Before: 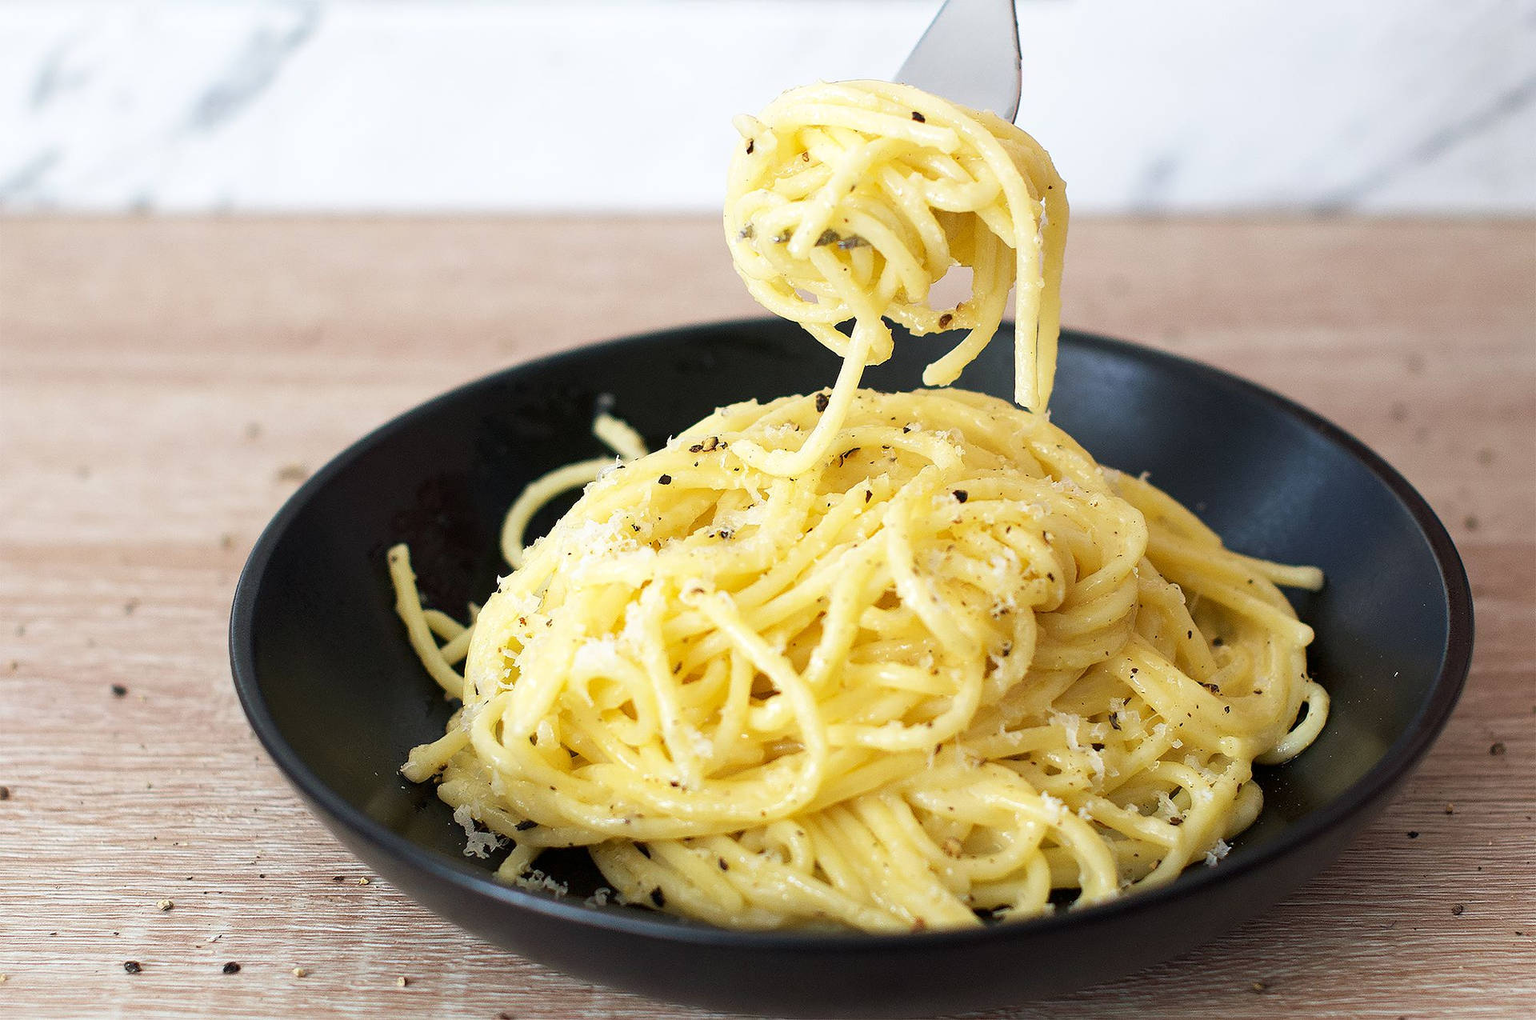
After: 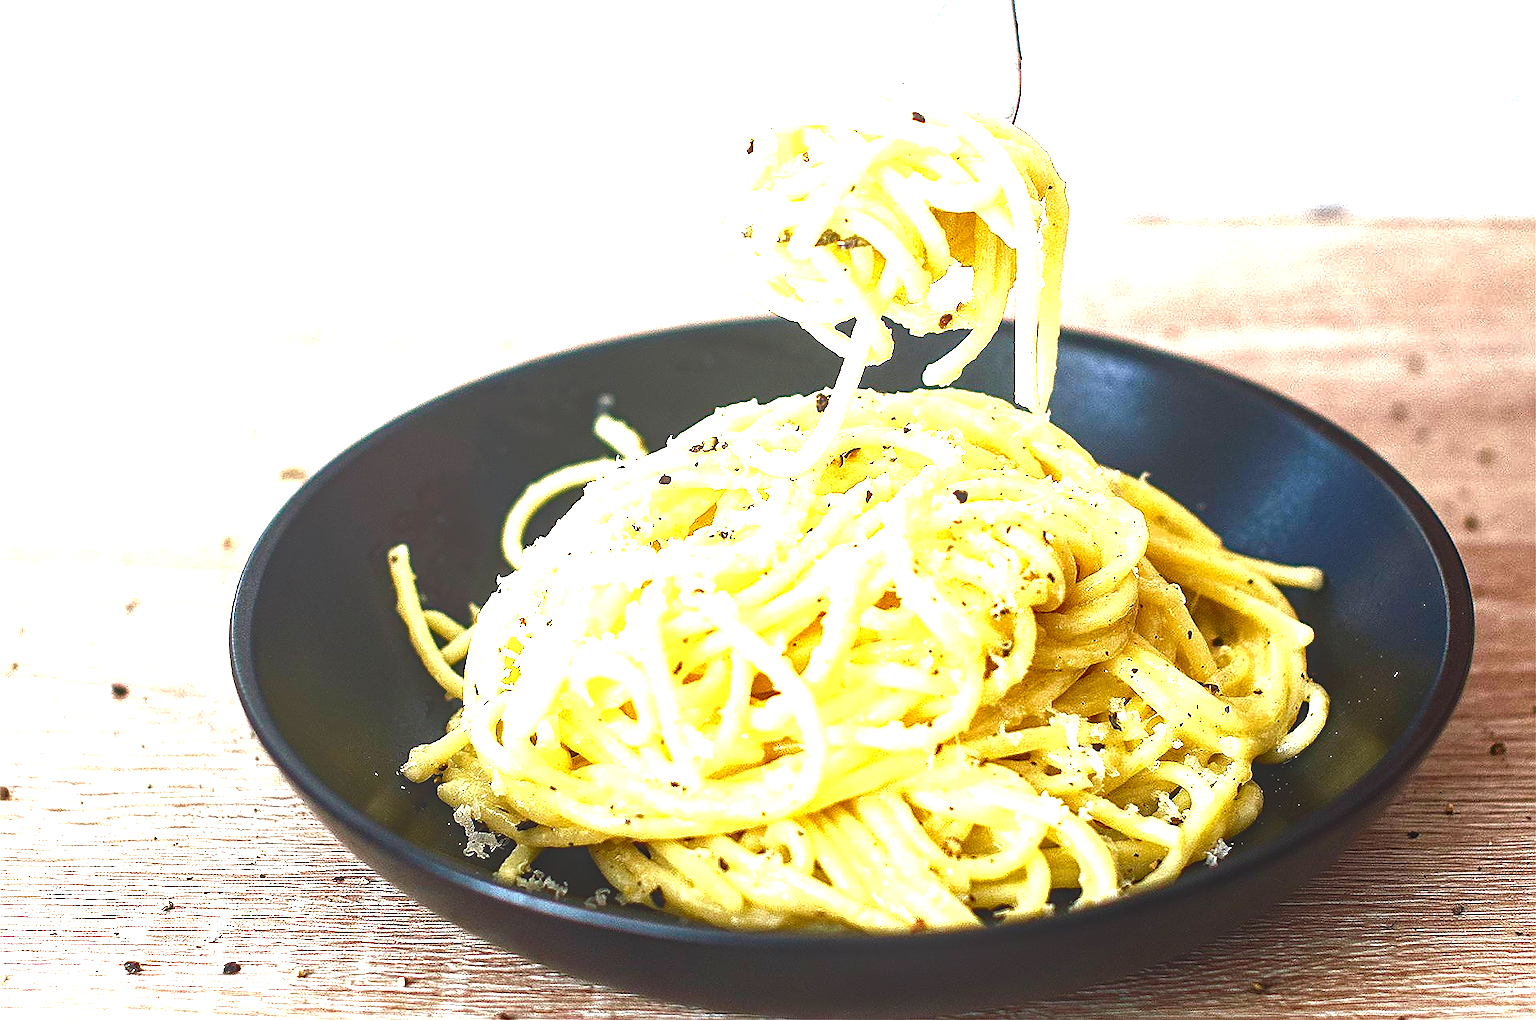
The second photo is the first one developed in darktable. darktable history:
haze removal: compatibility mode true
sharpen: on, module defaults
color balance rgb: perceptual saturation grading › global saturation 20%, perceptual saturation grading › highlights -25.66%, perceptual saturation grading › shadows 49.25%, global vibrance 20%
local contrast: on, module defaults
color correction: highlights b* -0.003, saturation 1.12
shadows and highlights: shadows 25.97, highlights -25.6
exposure: black level correction -0.024, exposure 1.397 EV, compensate exposure bias true, compensate highlight preservation false
contrast brightness saturation: brightness -0.528
